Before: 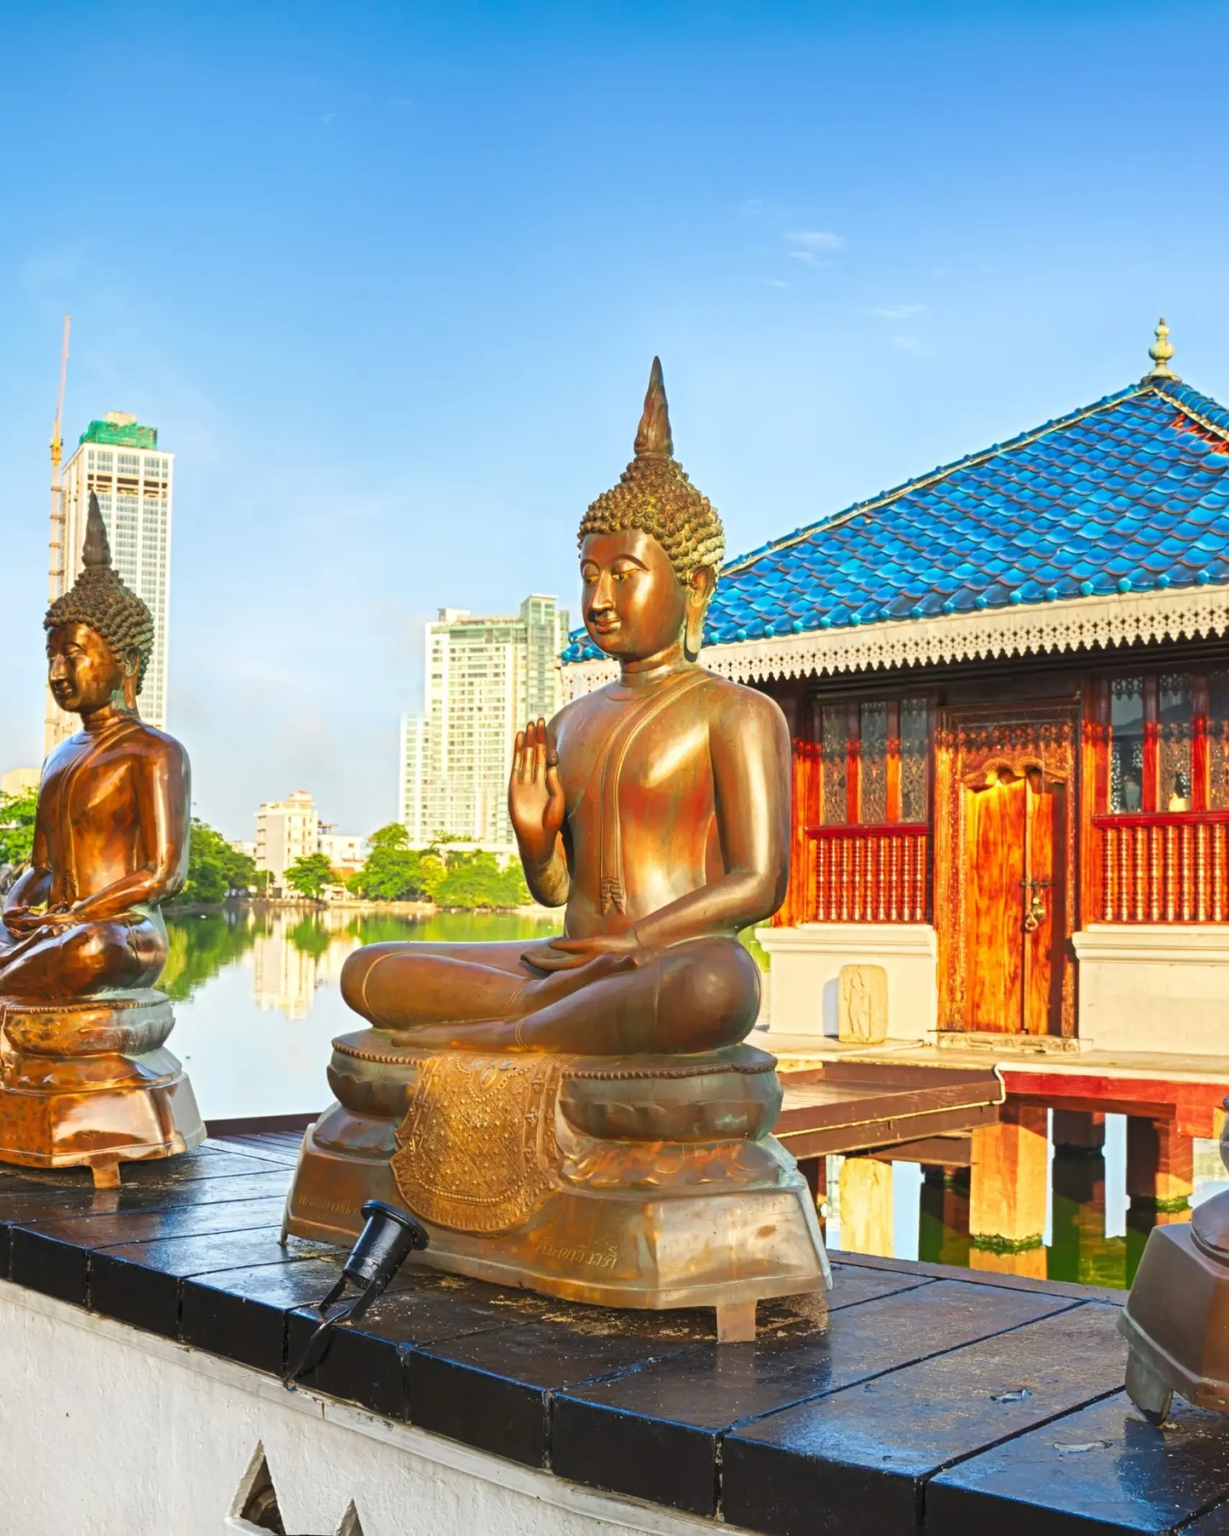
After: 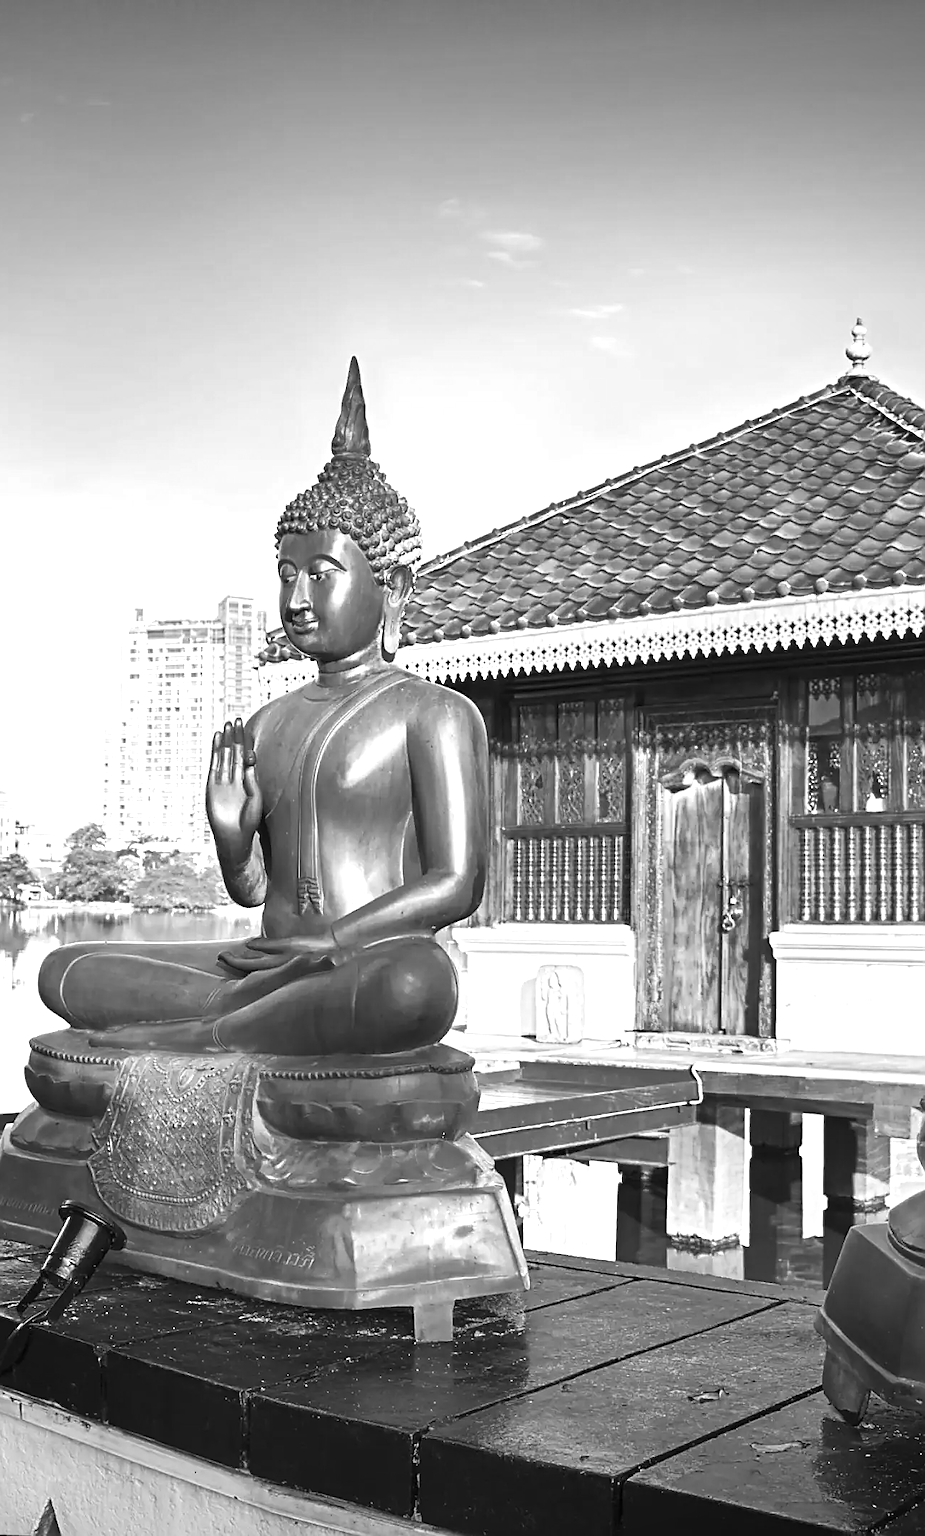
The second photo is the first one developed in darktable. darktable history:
crop and rotate: left 24.632%
contrast brightness saturation: contrast 0.01, saturation -0.053
sharpen: radius 1.401, amount 1.261, threshold 0.821
color balance rgb: highlights gain › chroma 2.067%, highlights gain › hue 290.25°, linear chroma grading › global chroma 49.587%, perceptual saturation grading › global saturation 19.374%, perceptual brilliance grading › global brilliance 14.805%, perceptual brilliance grading › shadows -34.195%
vignetting: center (-0.117, -0.002), width/height ratio 1.091
color correction: highlights a* 17.05, highlights b* 0.337, shadows a* -14.86, shadows b* -14.76, saturation 1.55
color zones: curves: ch1 [(0, -0.394) (0.143, -0.394) (0.286, -0.394) (0.429, -0.392) (0.571, -0.391) (0.714, -0.391) (0.857, -0.391) (1, -0.394)]
